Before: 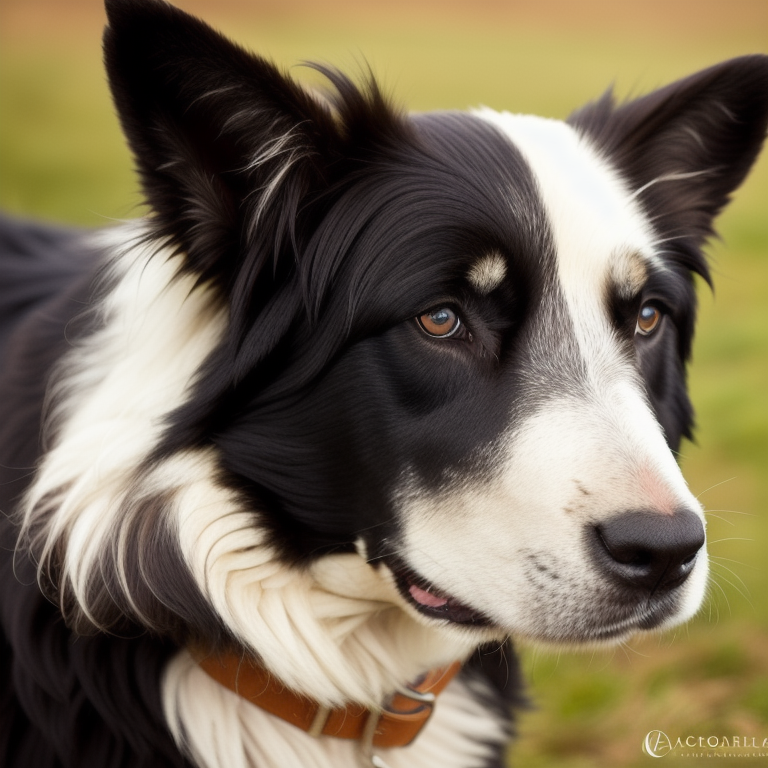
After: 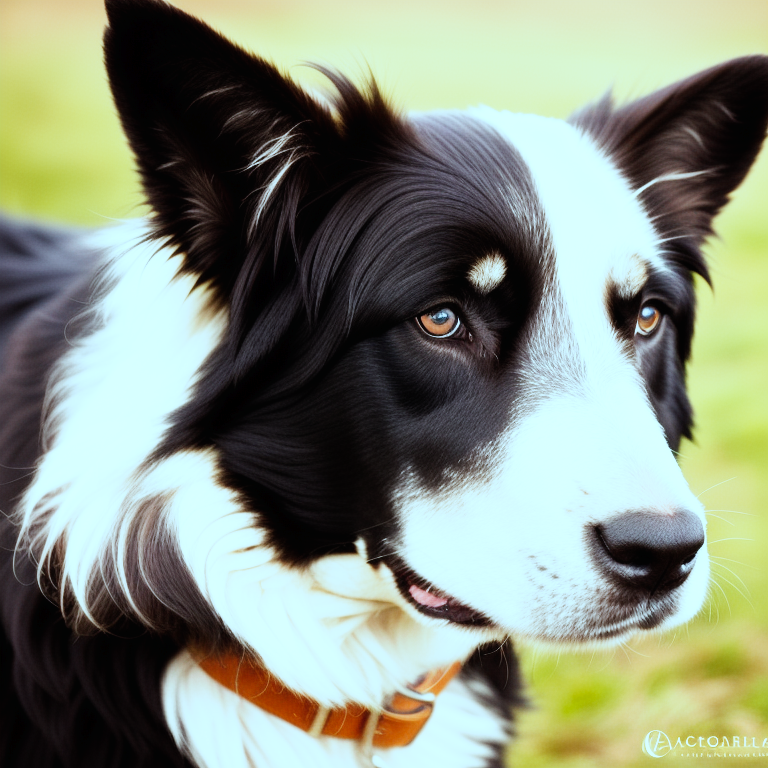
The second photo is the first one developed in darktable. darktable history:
base curve: curves: ch0 [(0, 0) (0, 0.001) (0.001, 0.001) (0.004, 0.002) (0.007, 0.004) (0.015, 0.013) (0.033, 0.045) (0.052, 0.096) (0.075, 0.17) (0.099, 0.241) (0.163, 0.42) (0.219, 0.55) (0.259, 0.616) (0.327, 0.722) (0.365, 0.765) (0.522, 0.873) (0.547, 0.881) (0.689, 0.919) (0.826, 0.952) (1, 1)], preserve colors none
color correction: highlights a* -11.47, highlights b* -15.15
